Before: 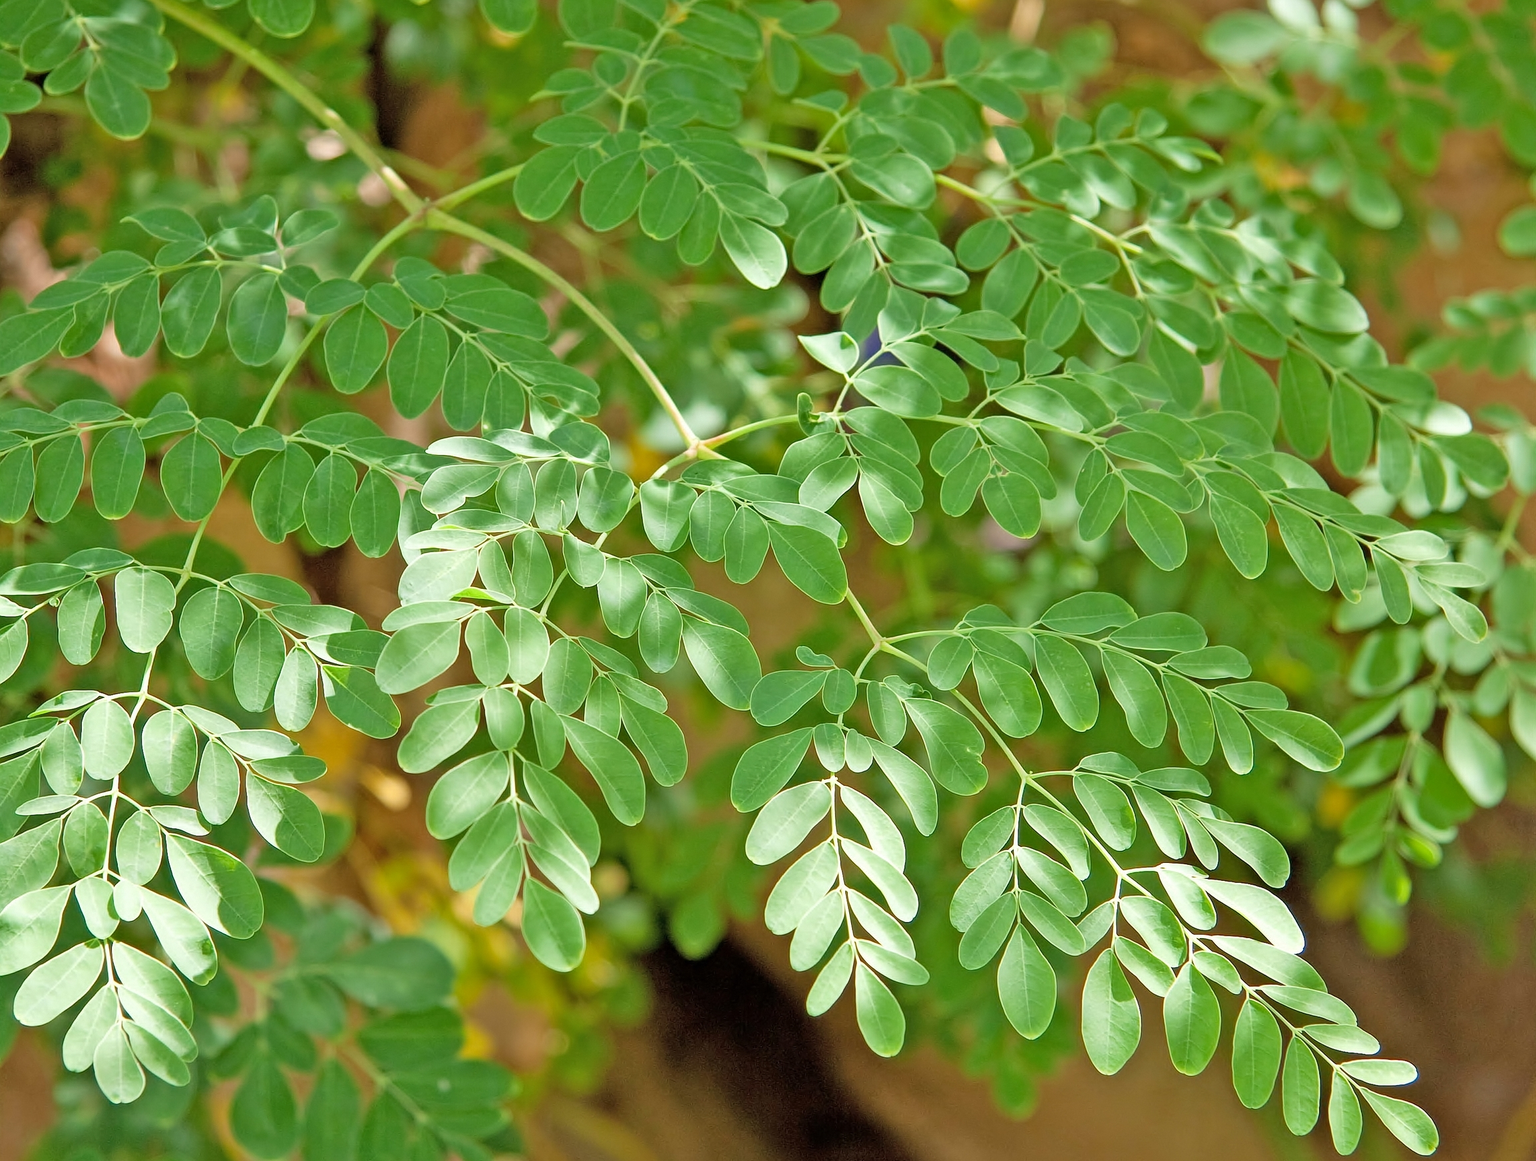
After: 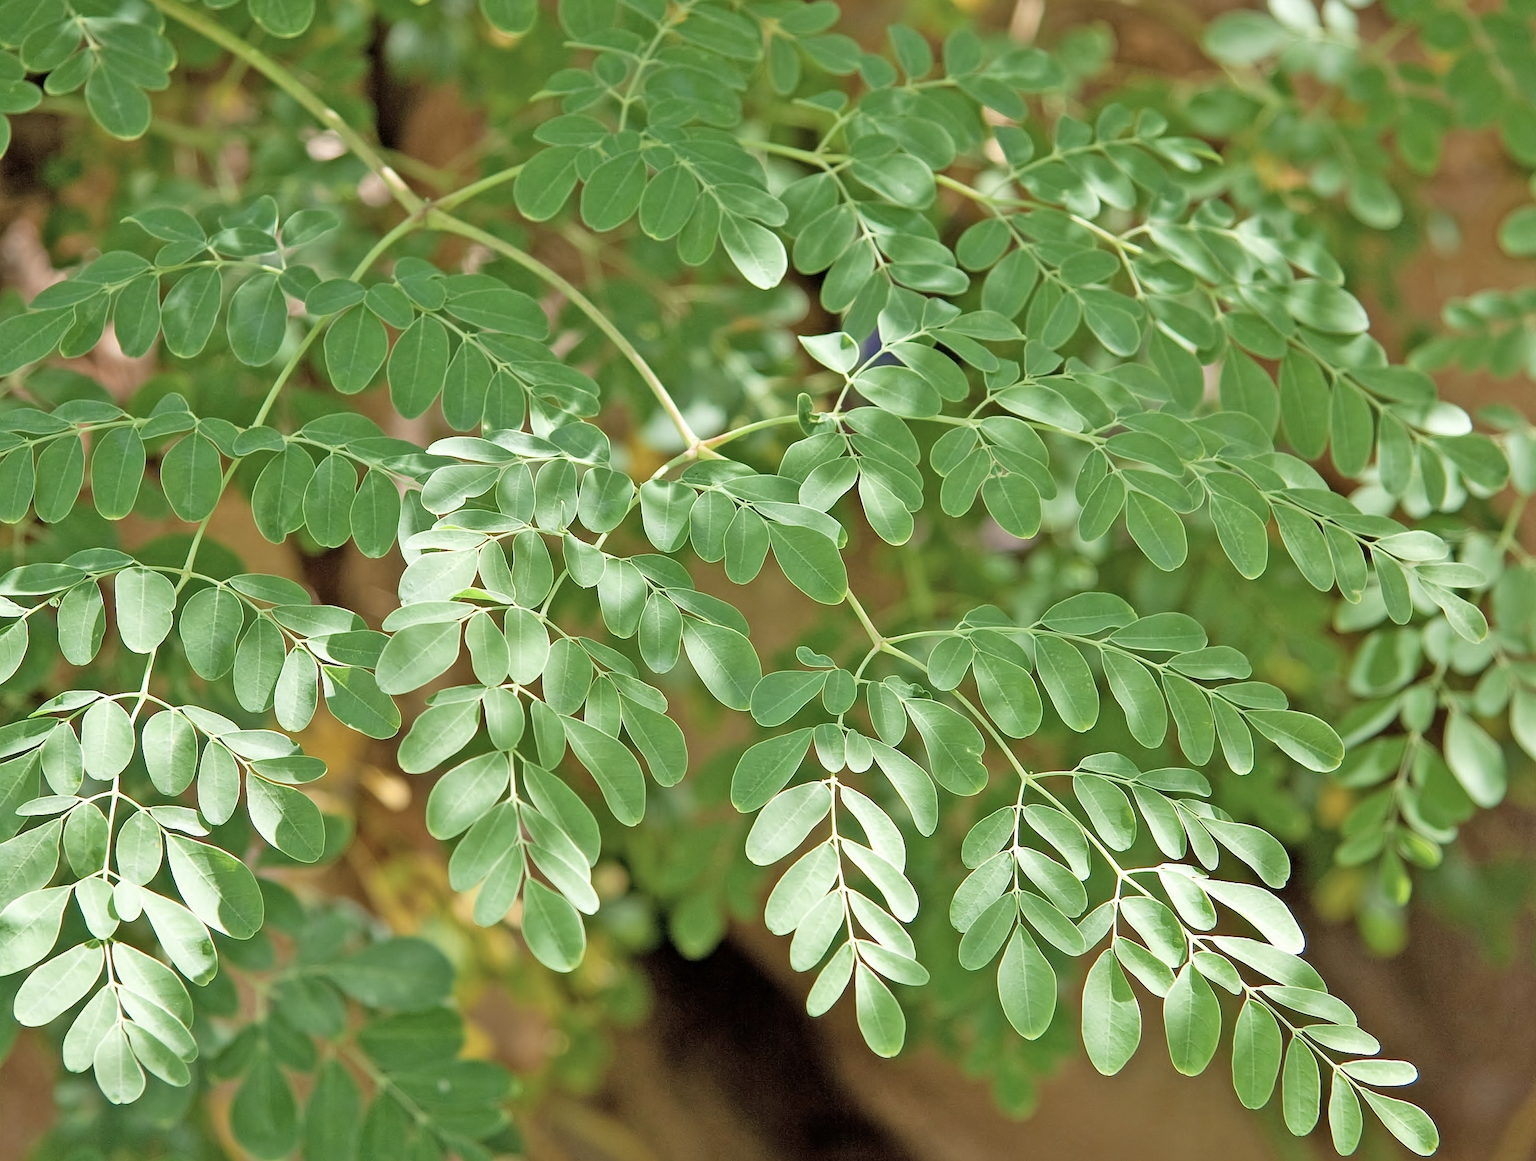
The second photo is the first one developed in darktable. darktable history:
contrast brightness saturation: contrast 0.061, brightness -0.008, saturation -0.239
